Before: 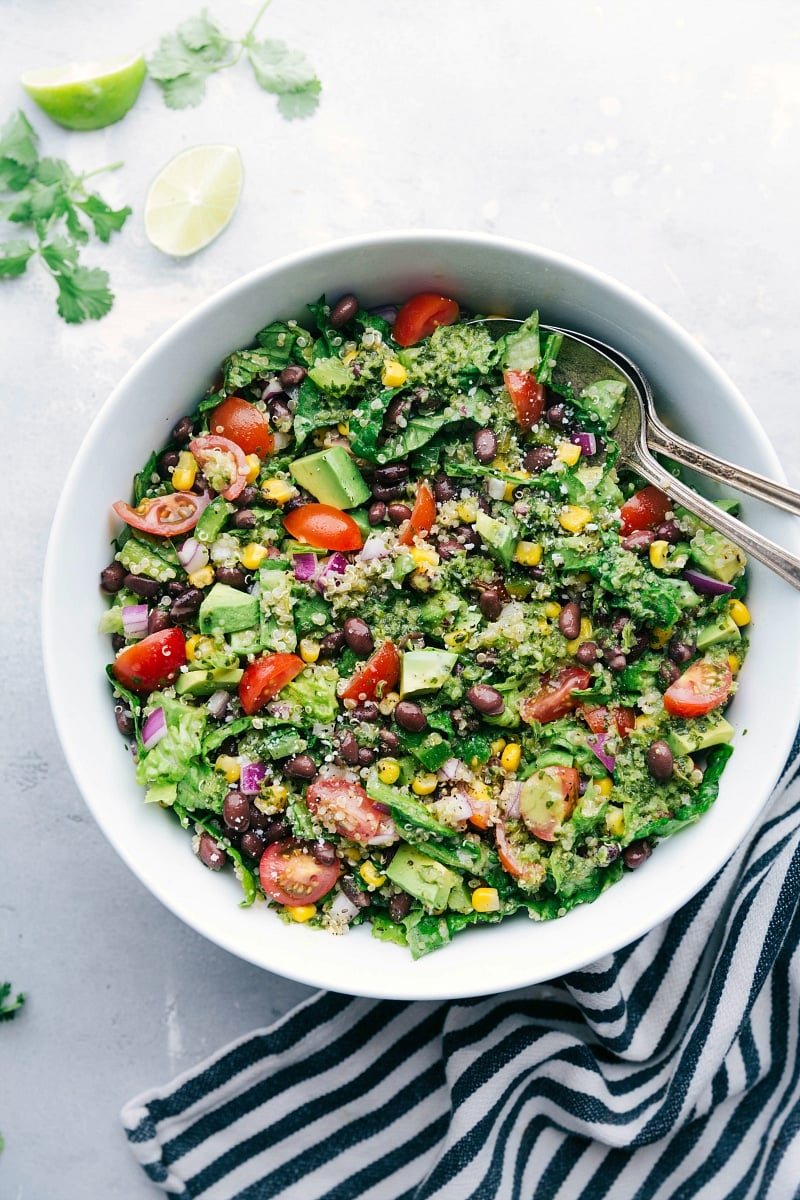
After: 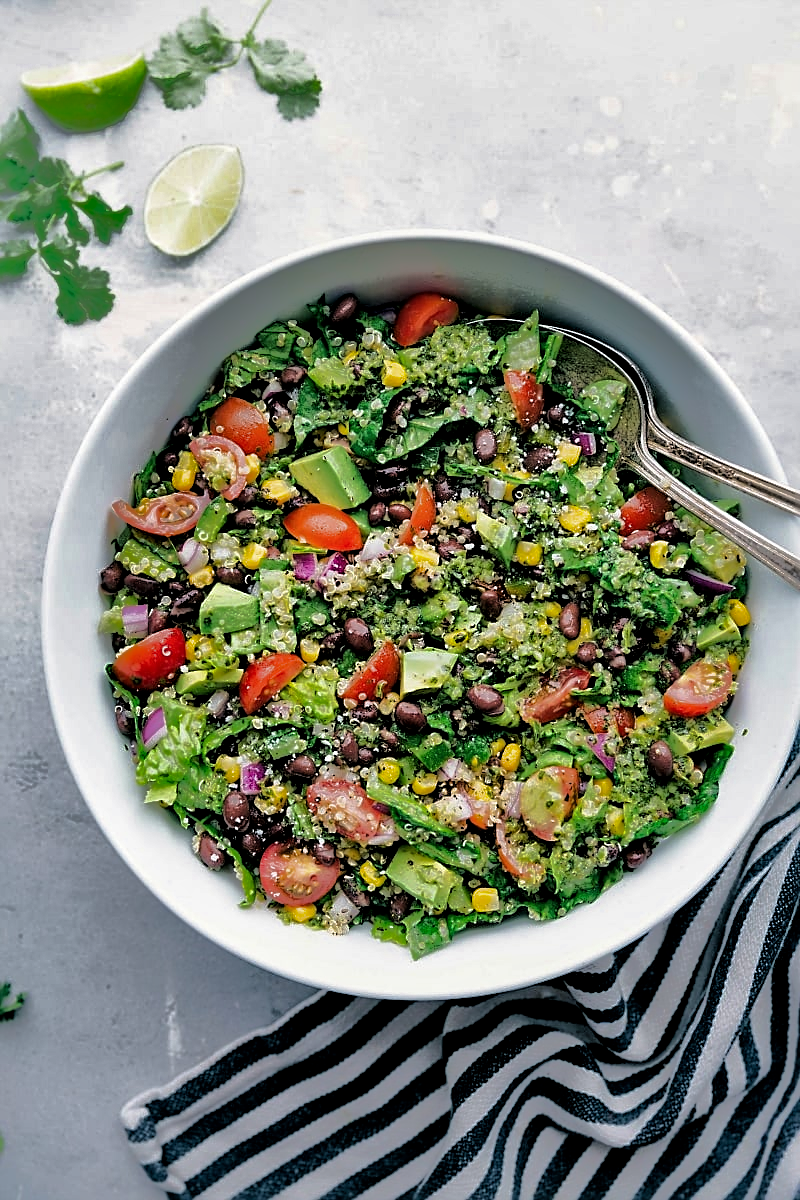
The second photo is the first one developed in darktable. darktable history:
shadows and highlights: shadows 38.81, highlights -74.68, highlights color adjustment 45.95%
local contrast: mode bilateral grid, contrast 20, coarseness 21, detail 150%, midtone range 0.2
sharpen: on, module defaults
filmic rgb: black relative exposure -6.36 EV, white relative exposure 2.79 EV, target black luminance 0%, hardness 4.64, latitude 67.36%, contrast 1.293, shadows ↔ highlights balance -3.39%
